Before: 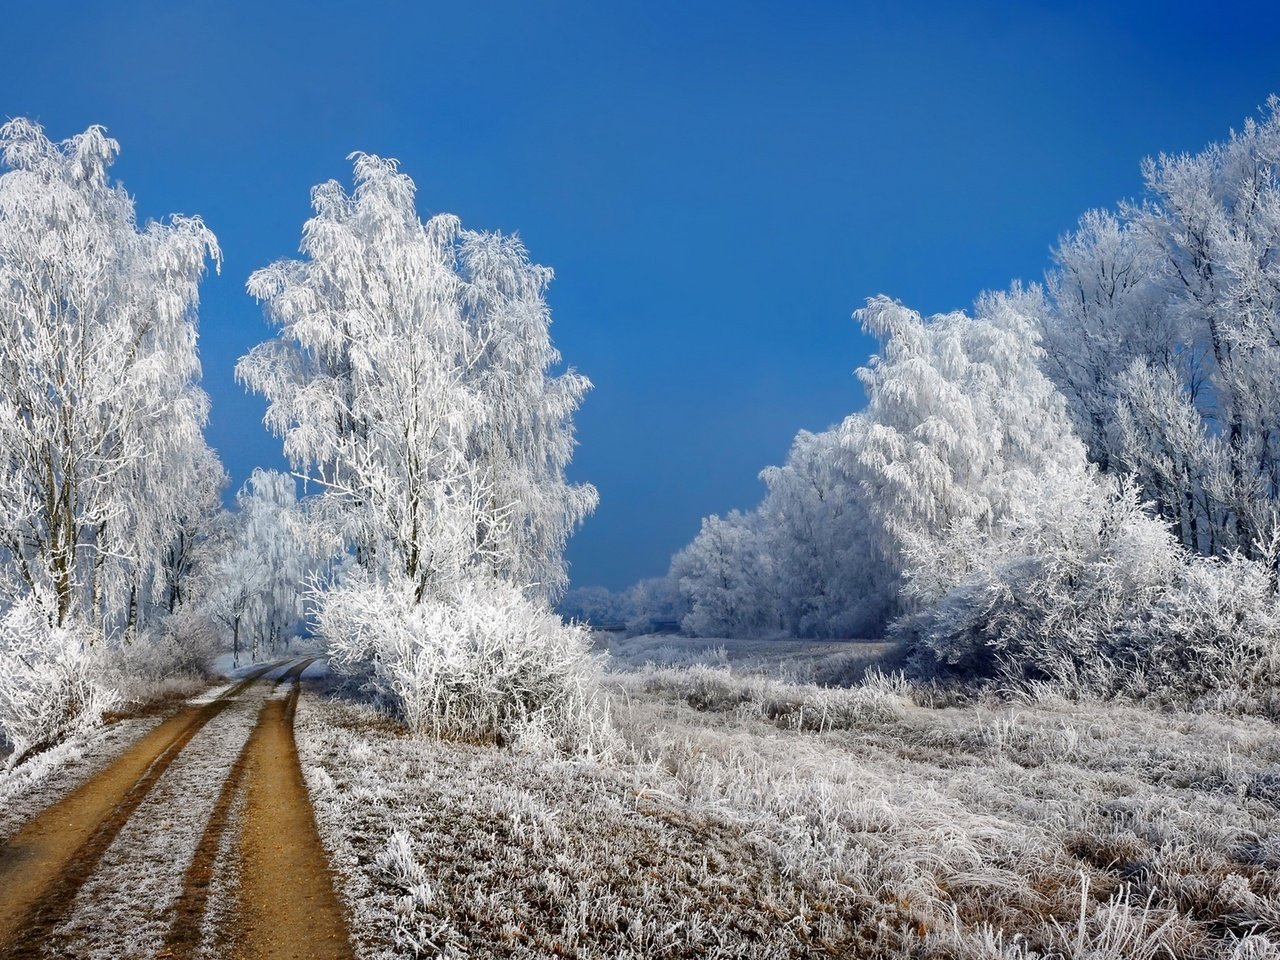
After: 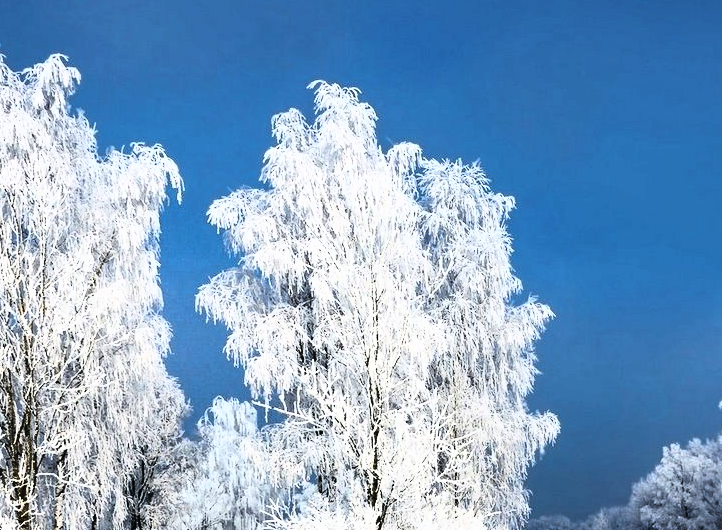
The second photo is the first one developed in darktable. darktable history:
crop and rotate: left 3.069%, top 7.436%, right 40.506%, bottom 37.307%
tone curve: curves: ch0 [(0, 0) (0.003, 0.003) (0.011, 0.006) (0.025, 0.01) (0.044, 0.015) (0.069, 0.02) (0.1, 0.027) (0.136, 0.036) (0.177, 0.05) (0.224, 0.07) (0.277, 0.12) (0.335, 0.208) (0.399, 0.334) (0.468, 0.473) (0.543, 0.636) (0.623, 0.795) (0.709, 0.907) (0.801, 0.97) (0.898, 0.989) (1, 1)], color space Lab, linked channels, preserve colors none
